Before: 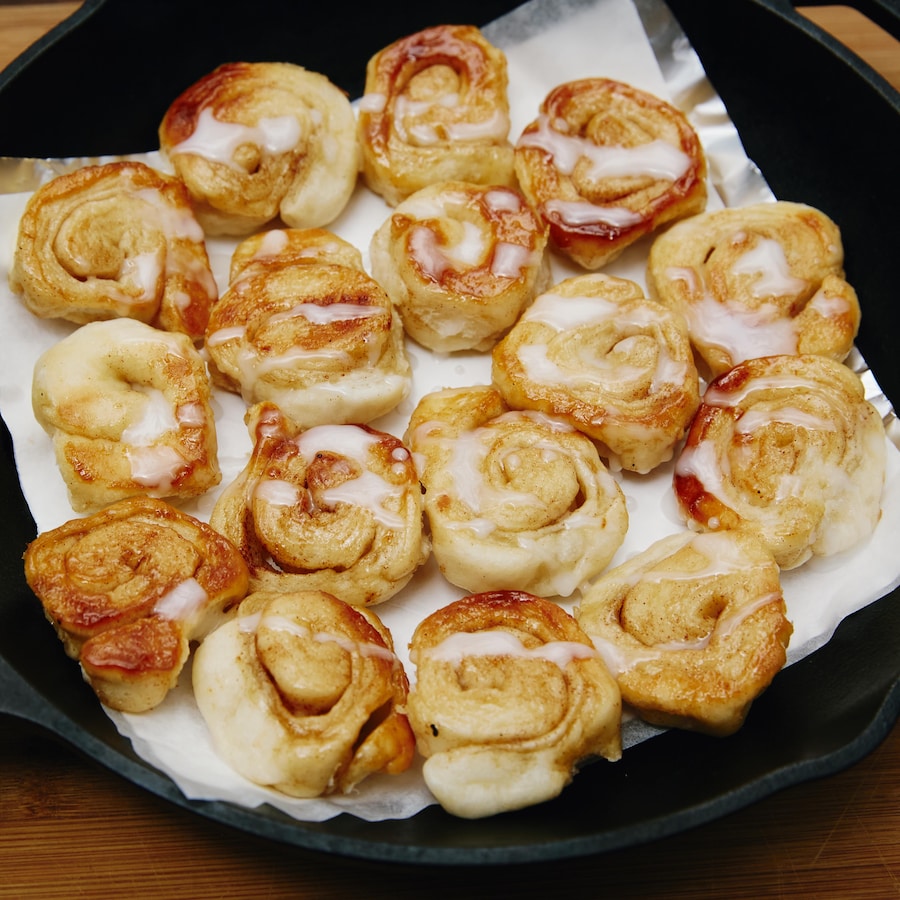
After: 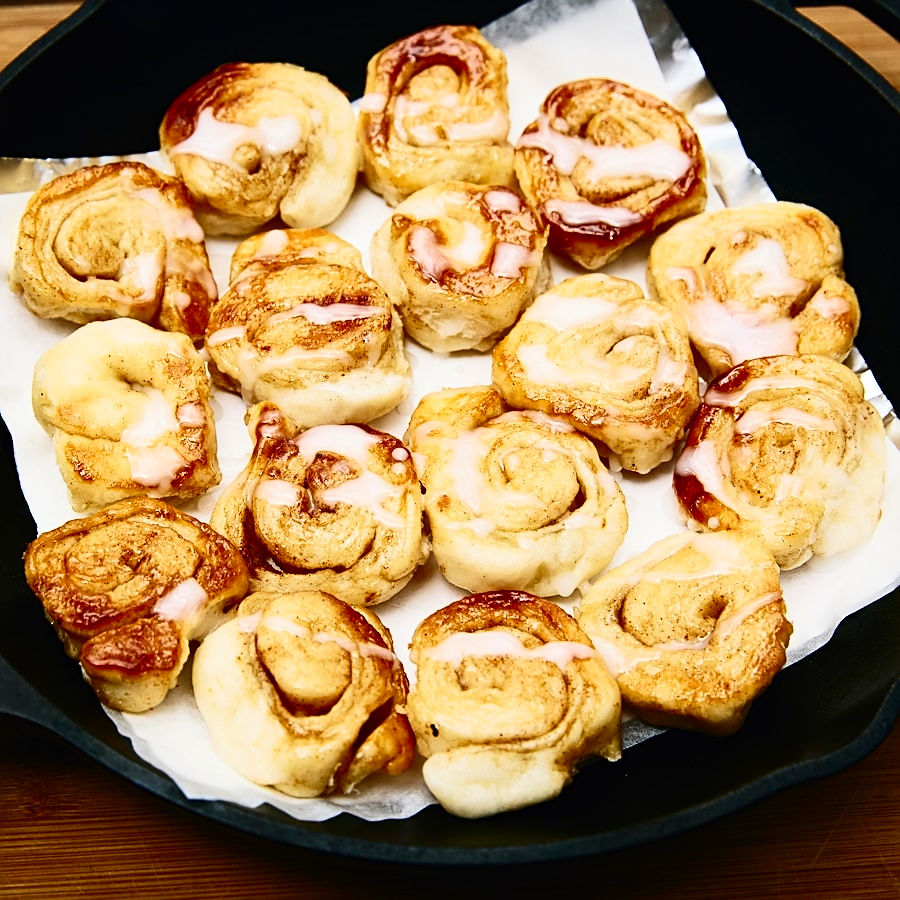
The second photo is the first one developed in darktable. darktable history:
sharpen: on, module defaults
contrast brightness saturation: contrast 0.413, brightness 0.101, saturation 0.213
